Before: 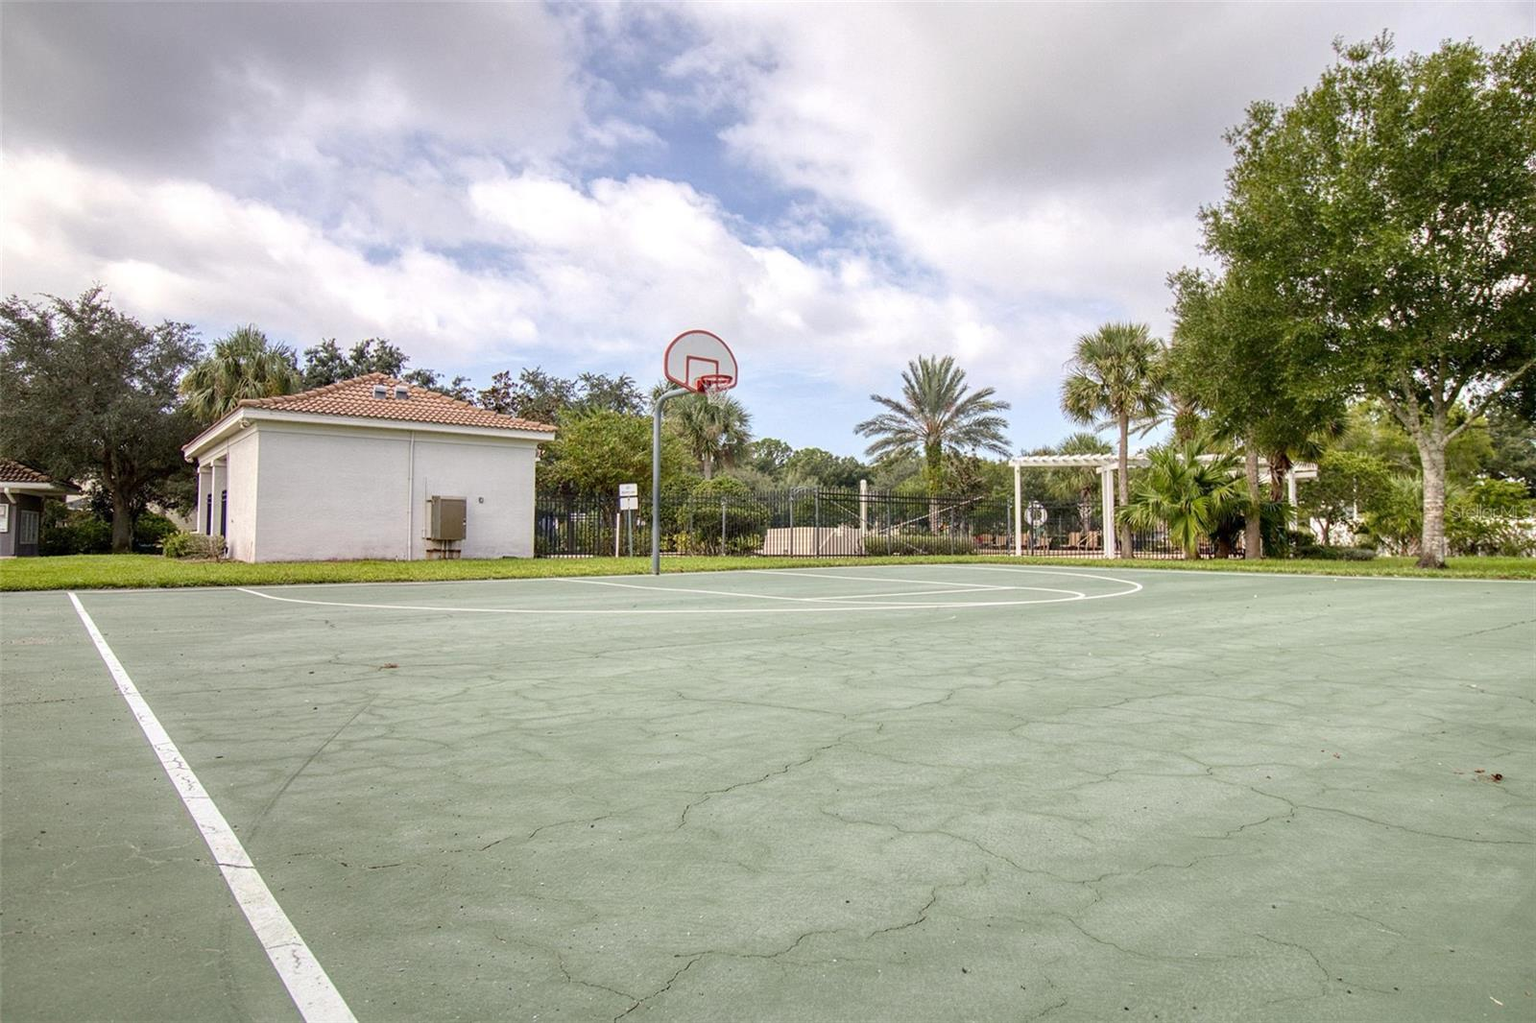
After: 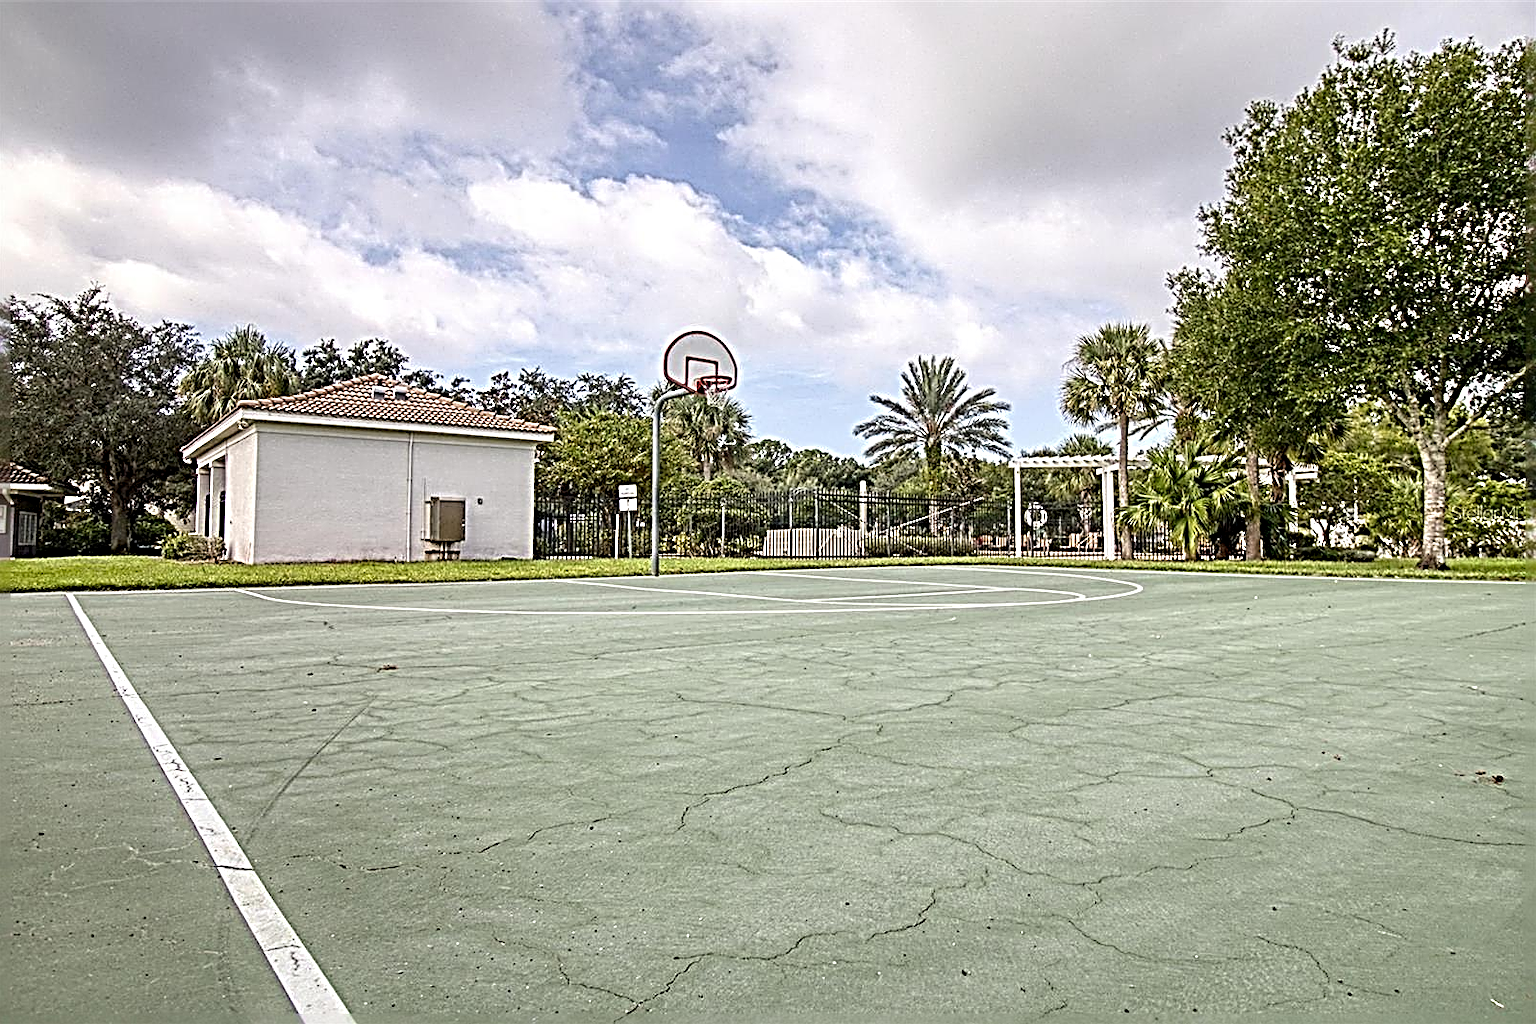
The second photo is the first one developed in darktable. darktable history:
crop and rotate: left 0.126%, bottom 0.011%
sharpen: radius 4.047, amount 1.994
